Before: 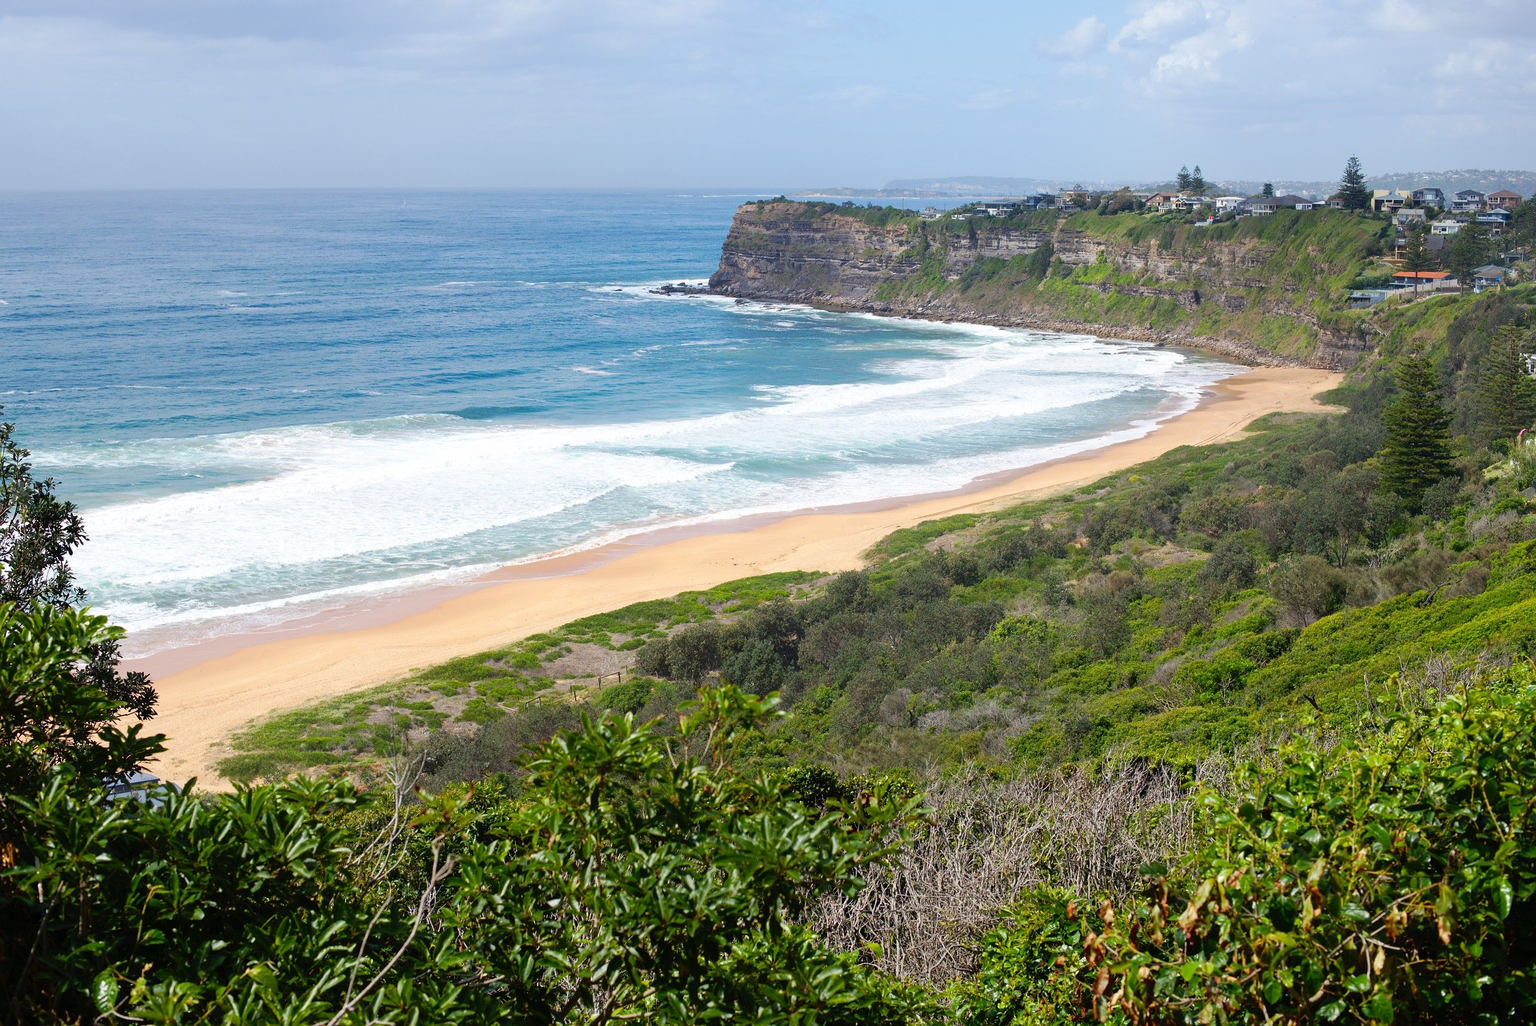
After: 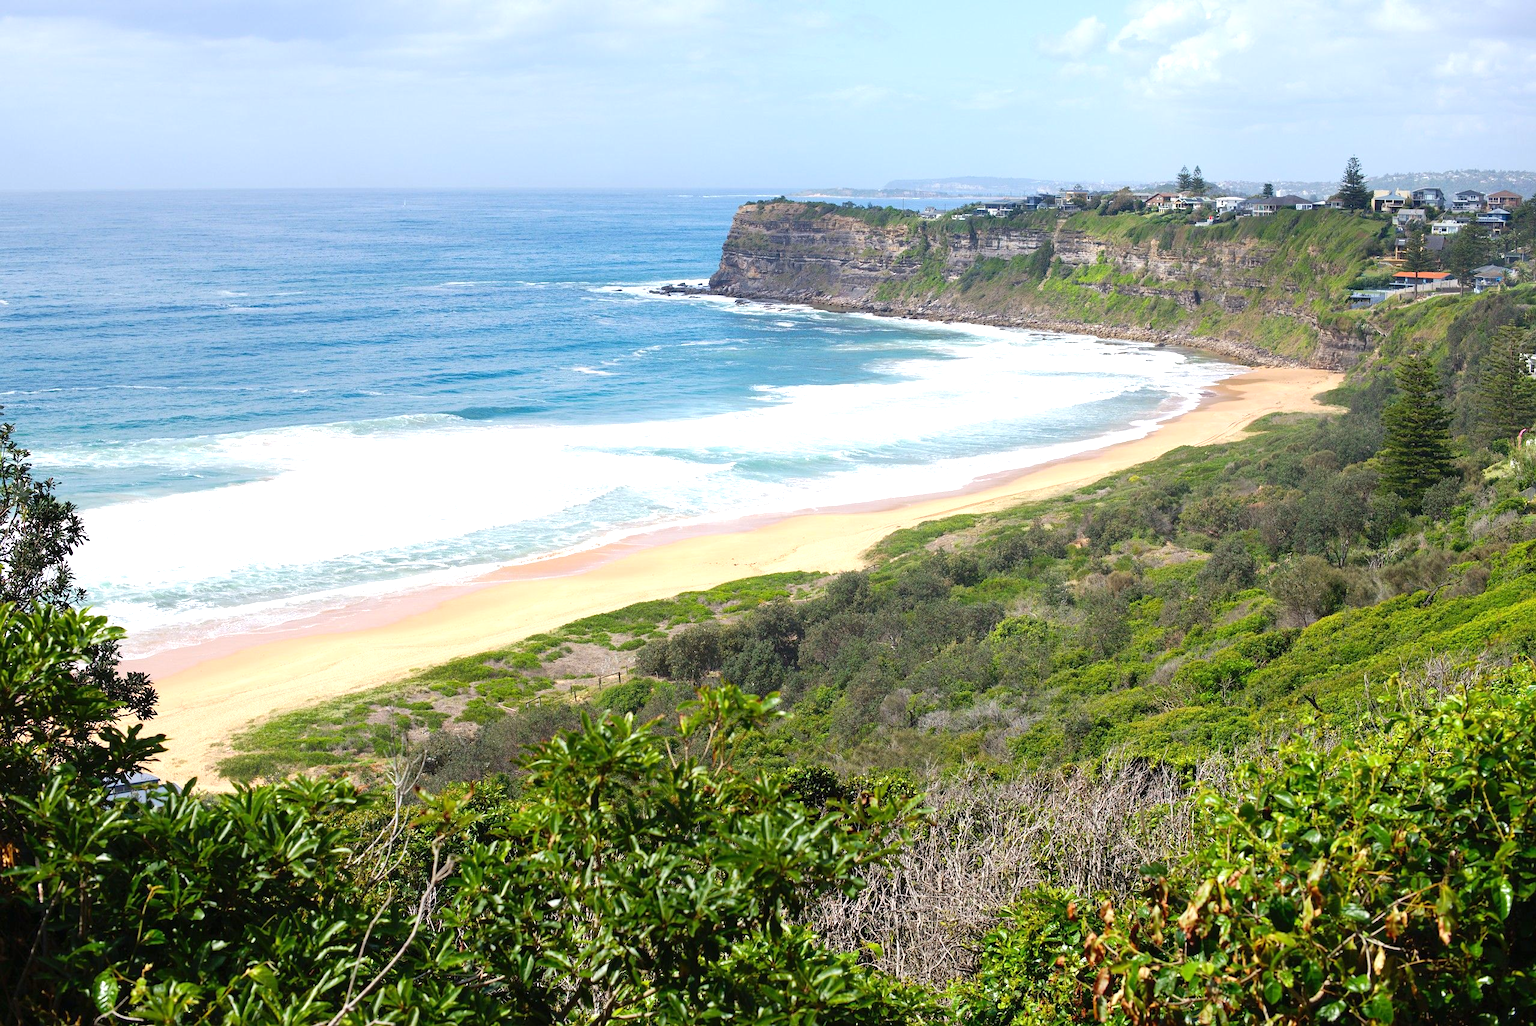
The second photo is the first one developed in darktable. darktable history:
exposure: exposure 0.494 EV, compensate highlight preservation false
